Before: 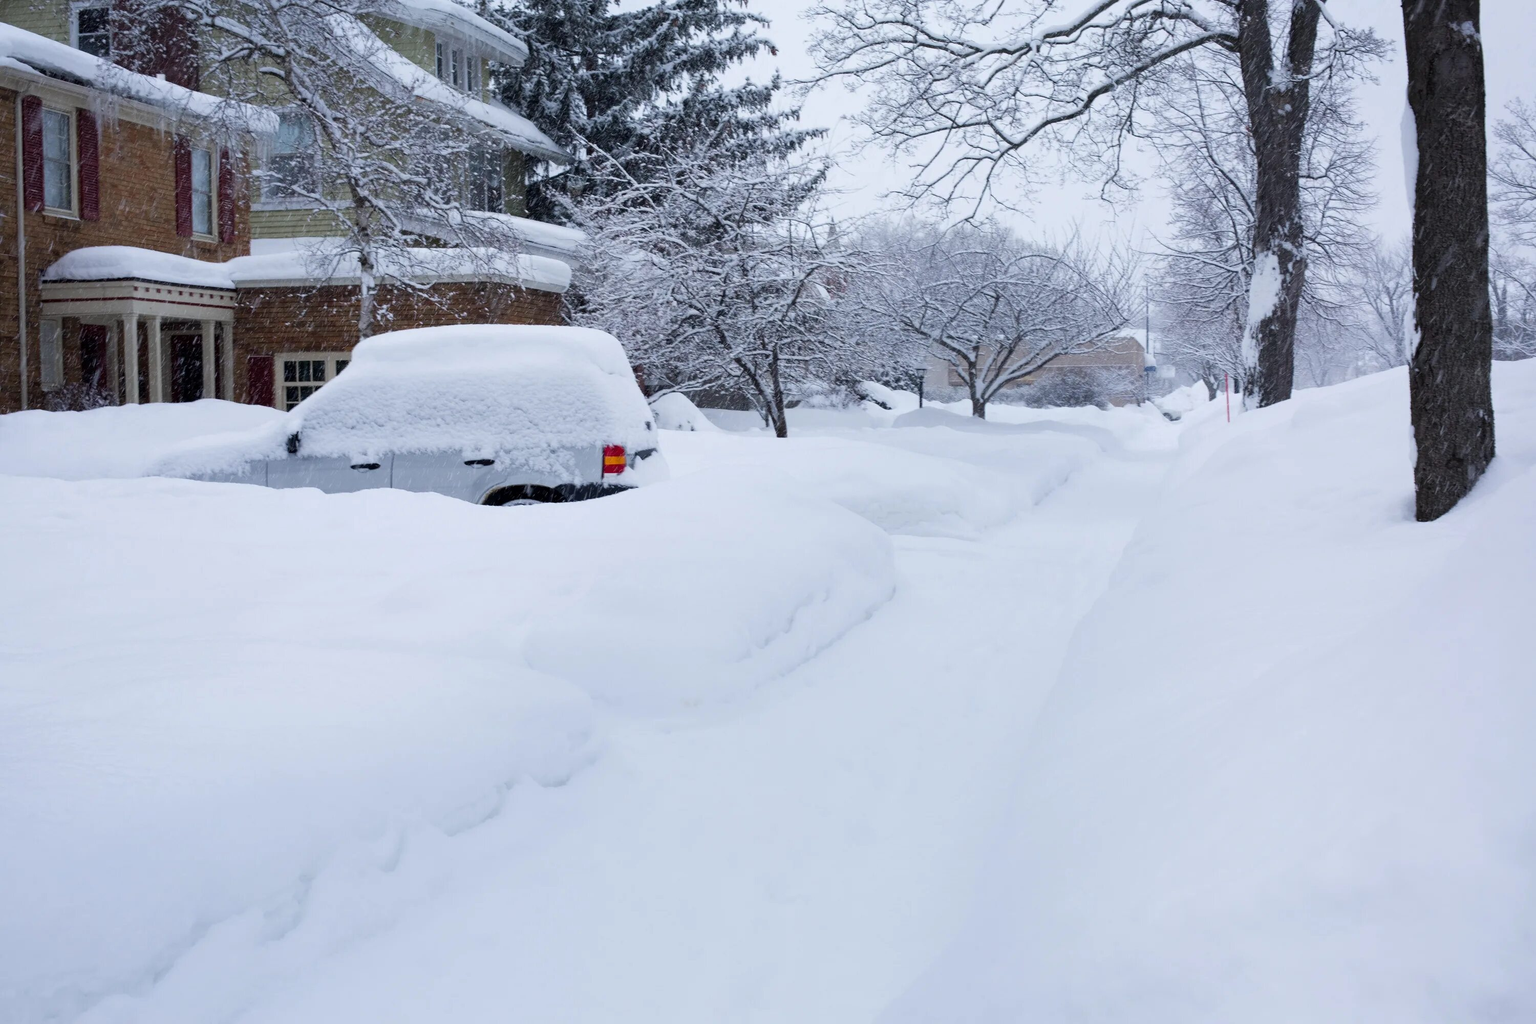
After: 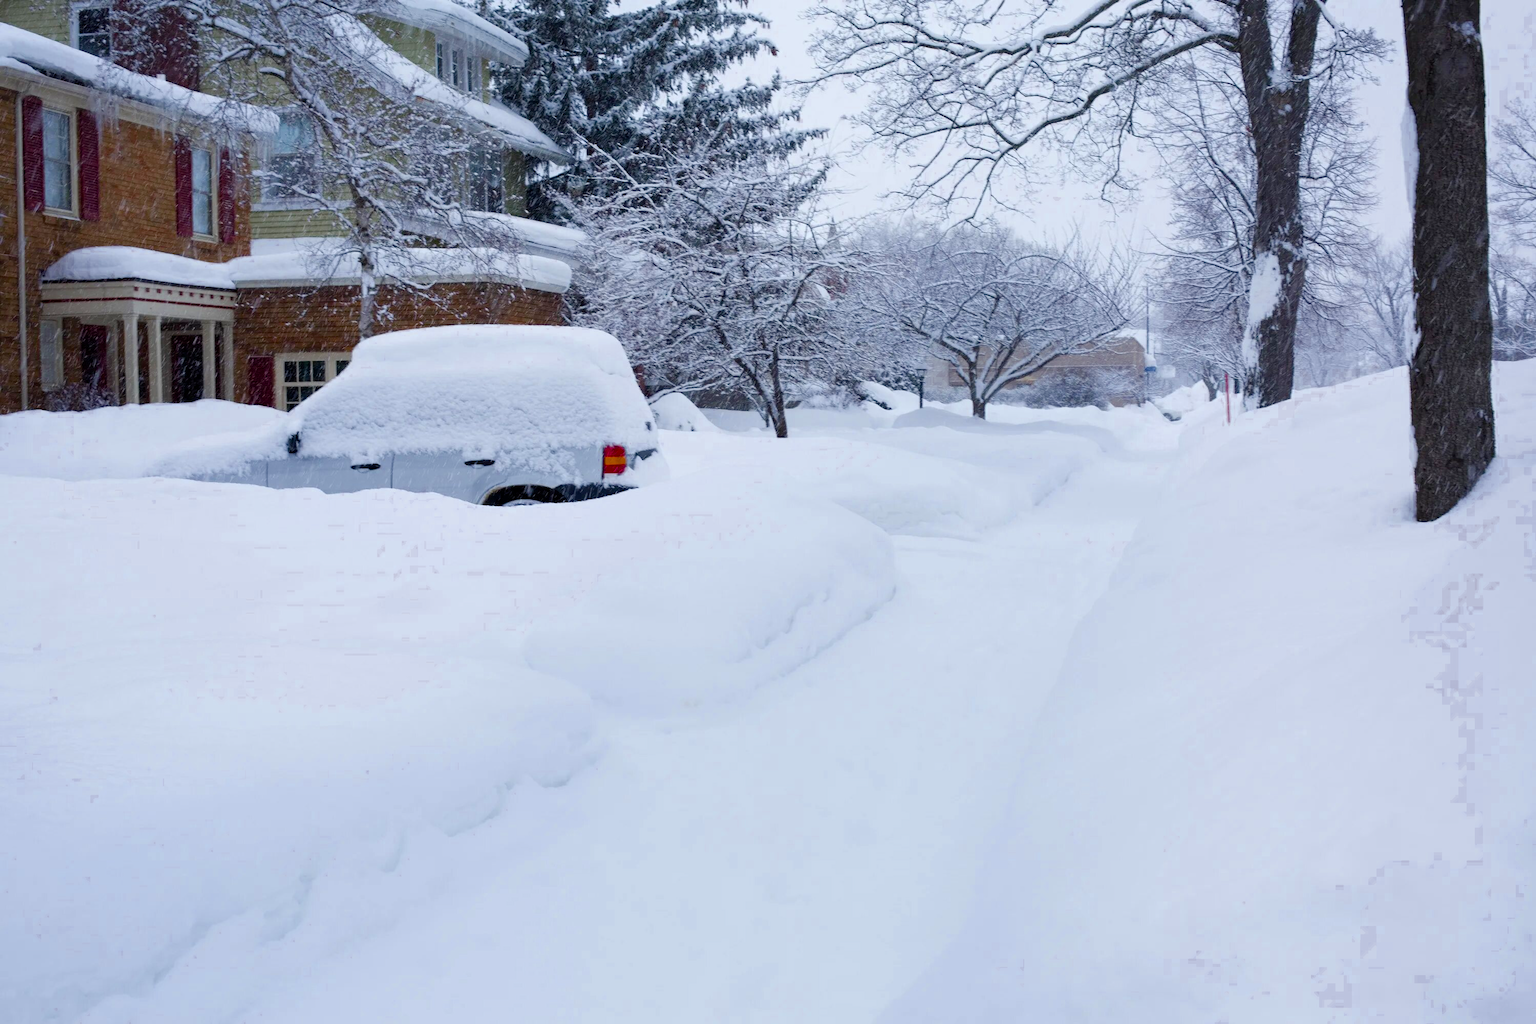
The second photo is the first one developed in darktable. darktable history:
color balance rgb: perceptual saturation grading › global saturation 27.624%, perceptual saturation grading › highlights -25.533%, perceptual saturation grading › shadows 25.429%, perceptual brilliance grading › global brilliance 2.626%, perceptual brilliance grading › highlights -3.378%, perceptual brilliance grading › shadows 3.58%, global vibrance 20%
color zones: curves: ch0 [(0.27, 0.396) (0.563, 0.504) (0.75, 0.5) (0.787, 0.307)]
